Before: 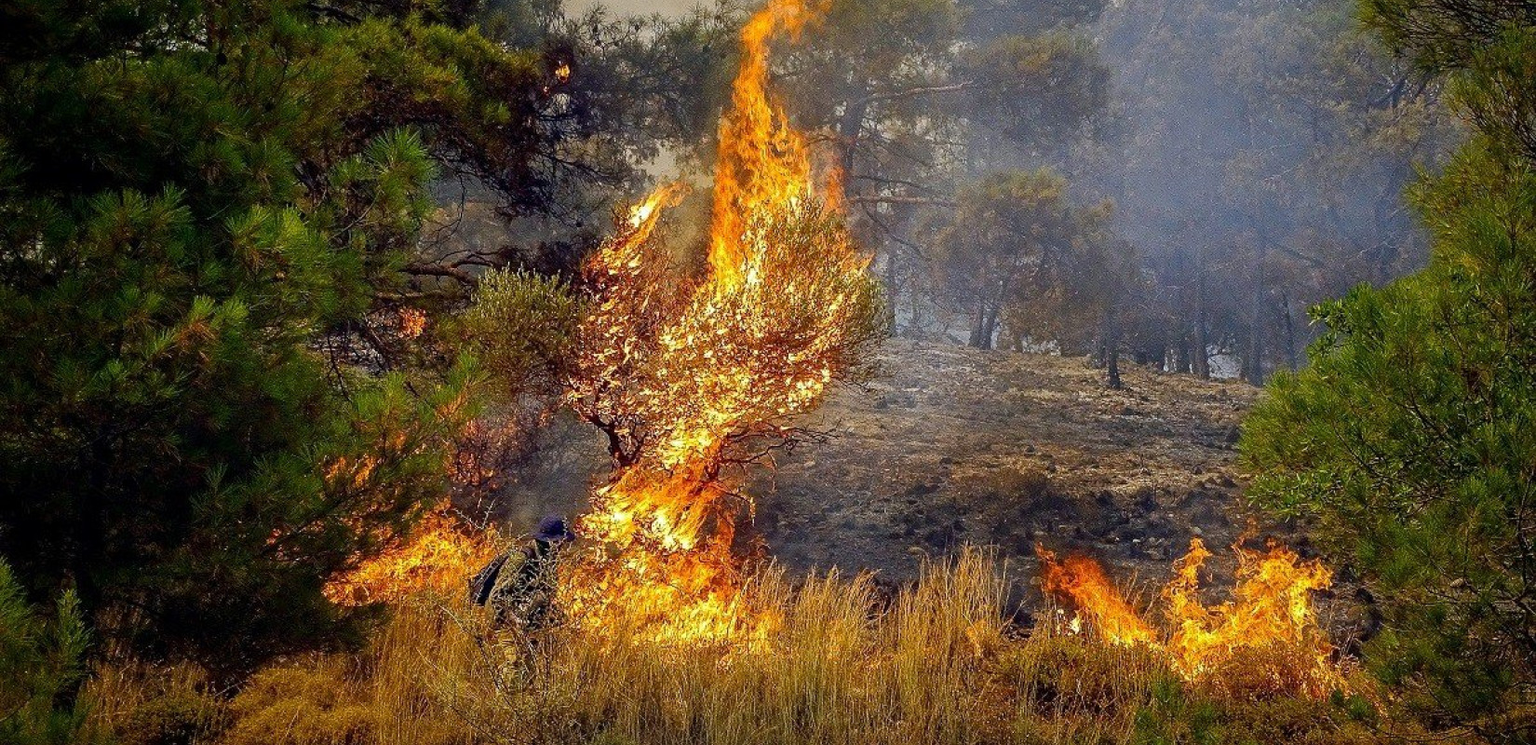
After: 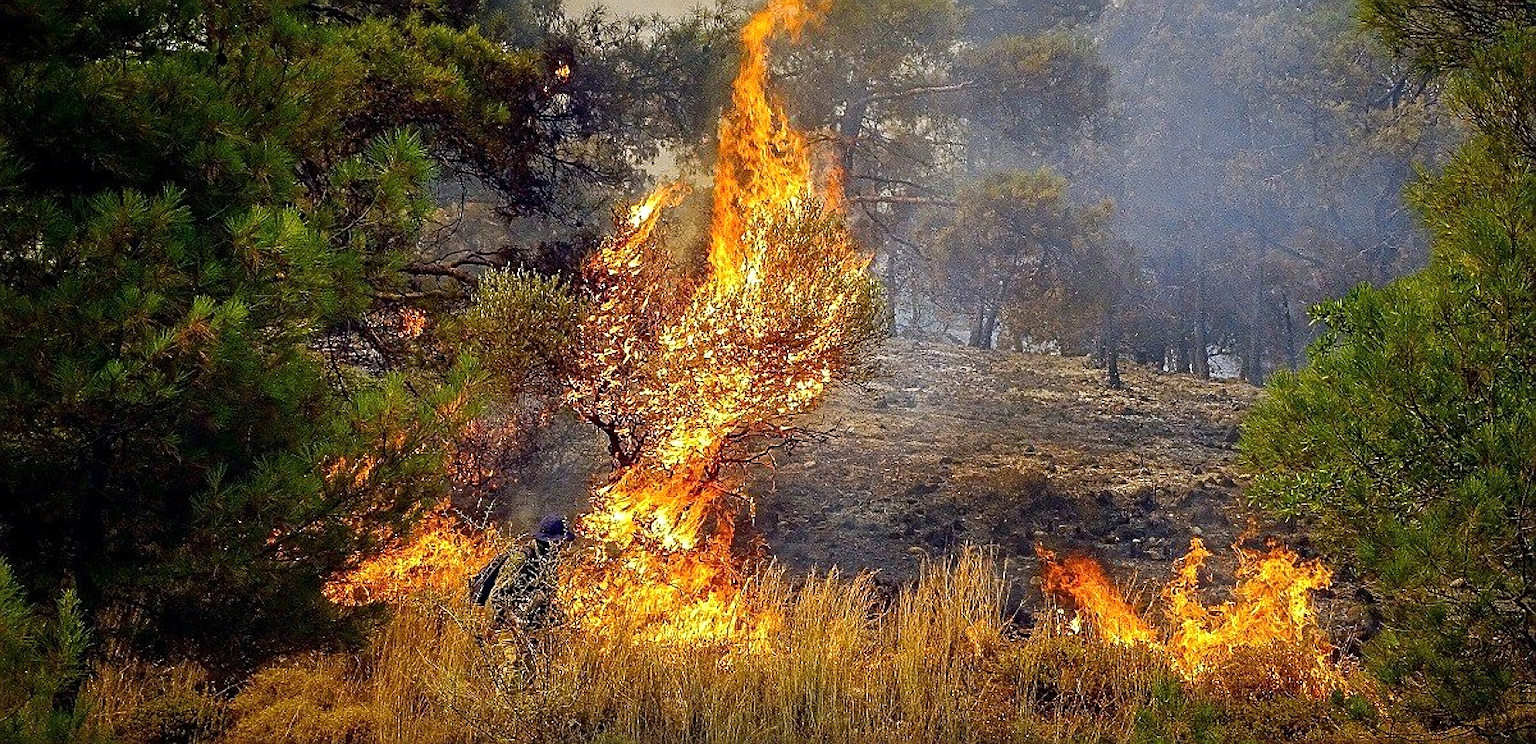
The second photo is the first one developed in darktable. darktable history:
sharpen: on, module defaults
exposure: exposure 0.258 EV, compensate highlight preservation false
